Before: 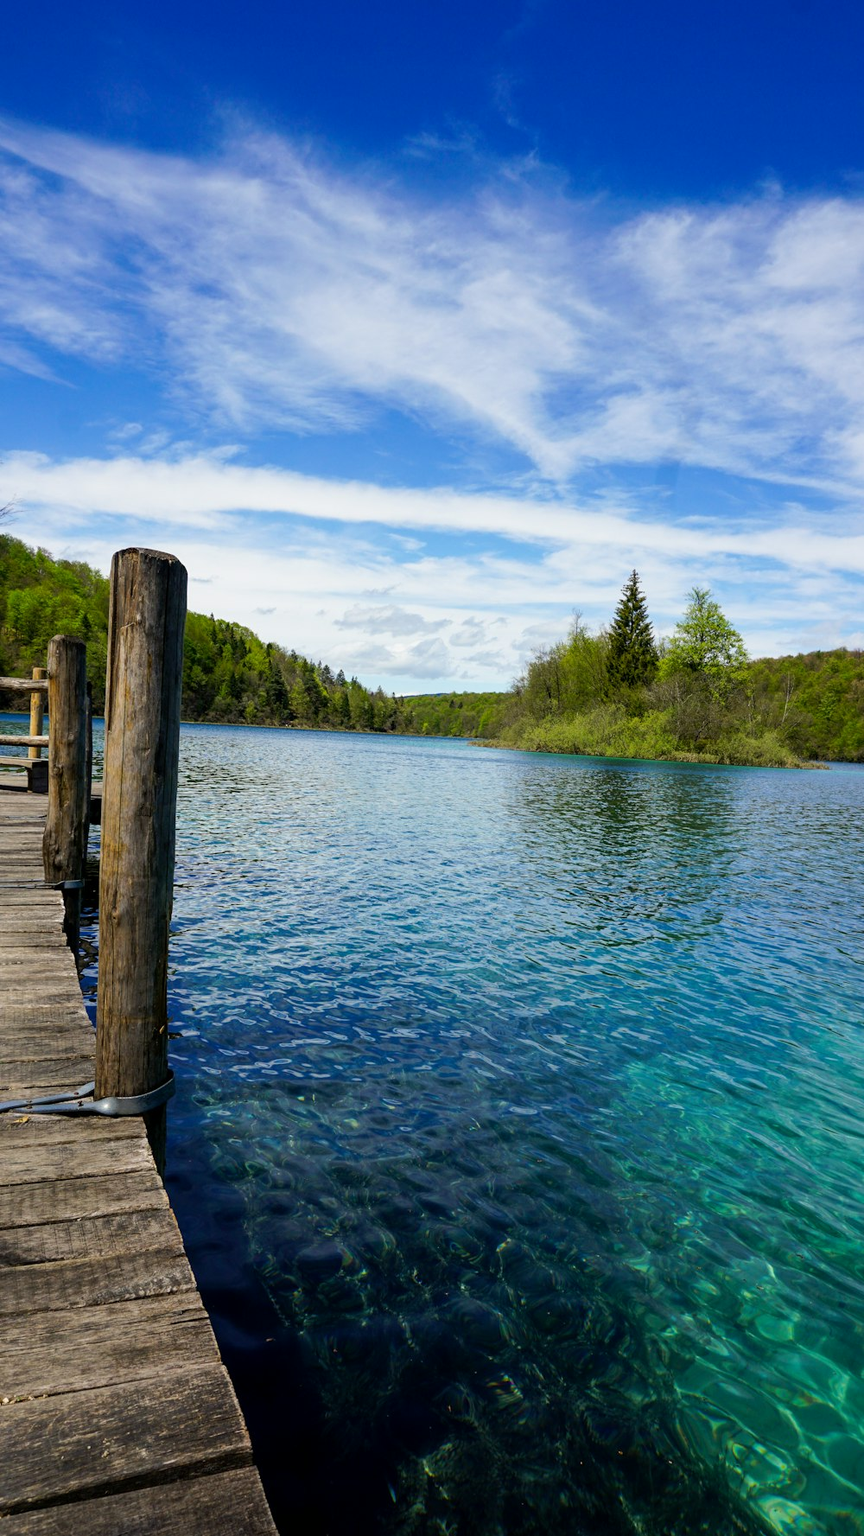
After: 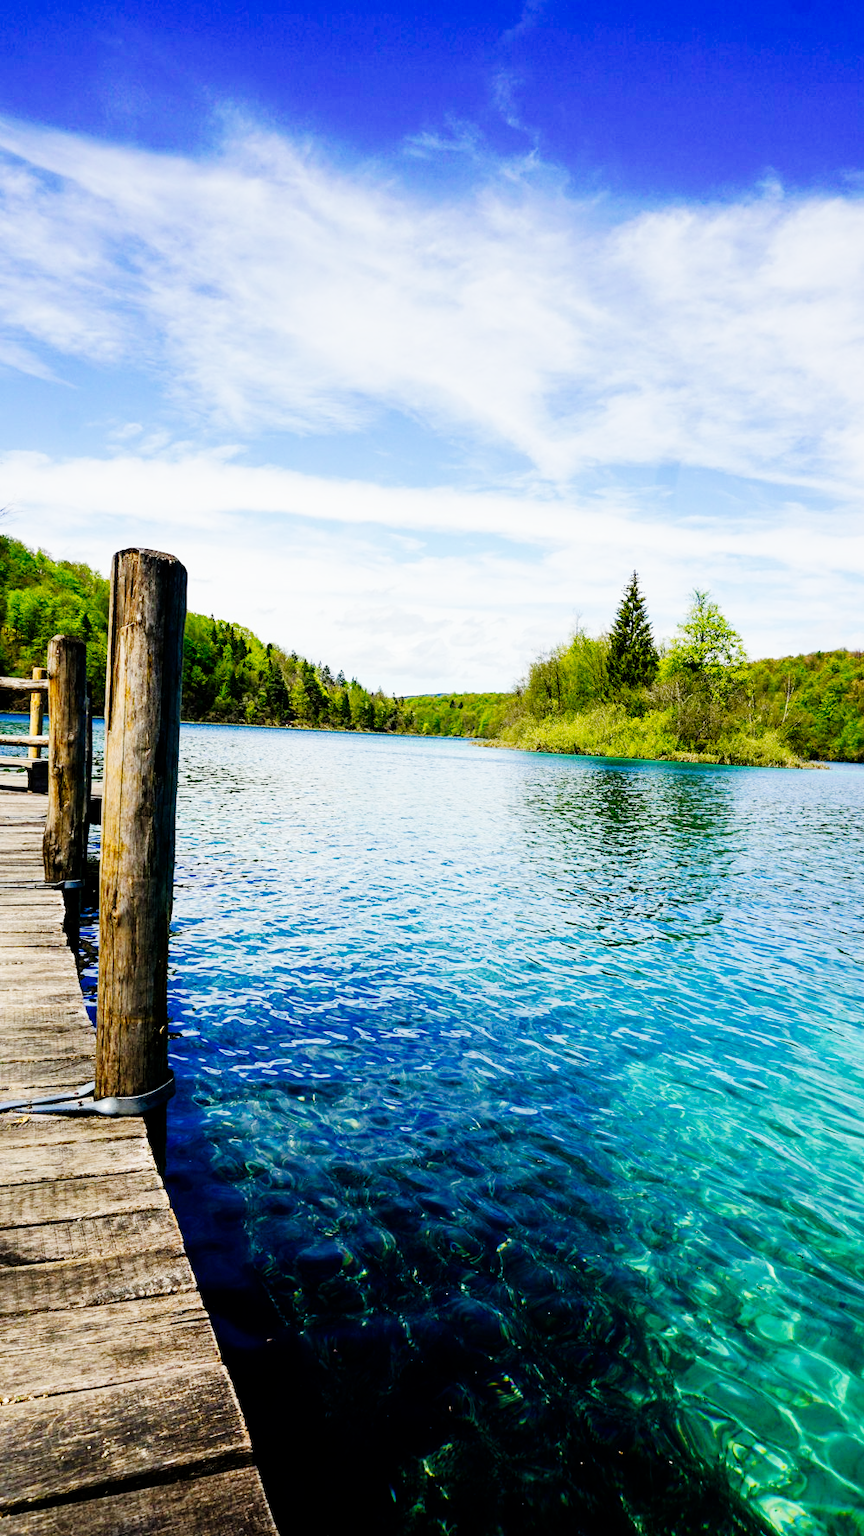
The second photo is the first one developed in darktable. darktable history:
tone curve: curves: ch0 [(0, 0) (0.004, 0) (0.133, 0.071) (0.325, 0.456) (0.832, 0.957) (1, 1)], preserve colors none
